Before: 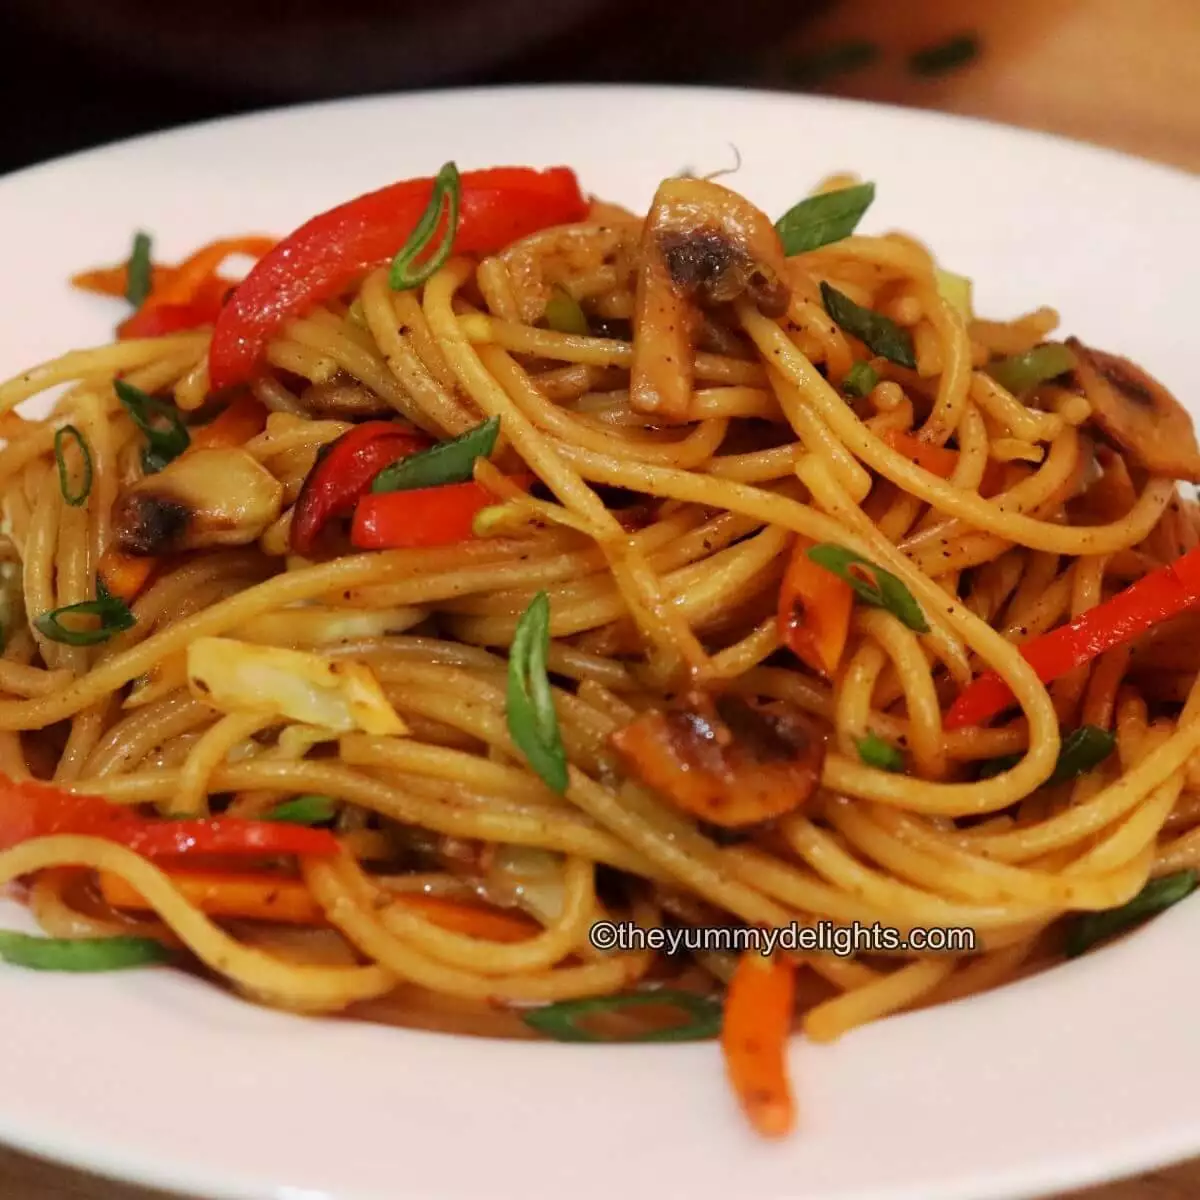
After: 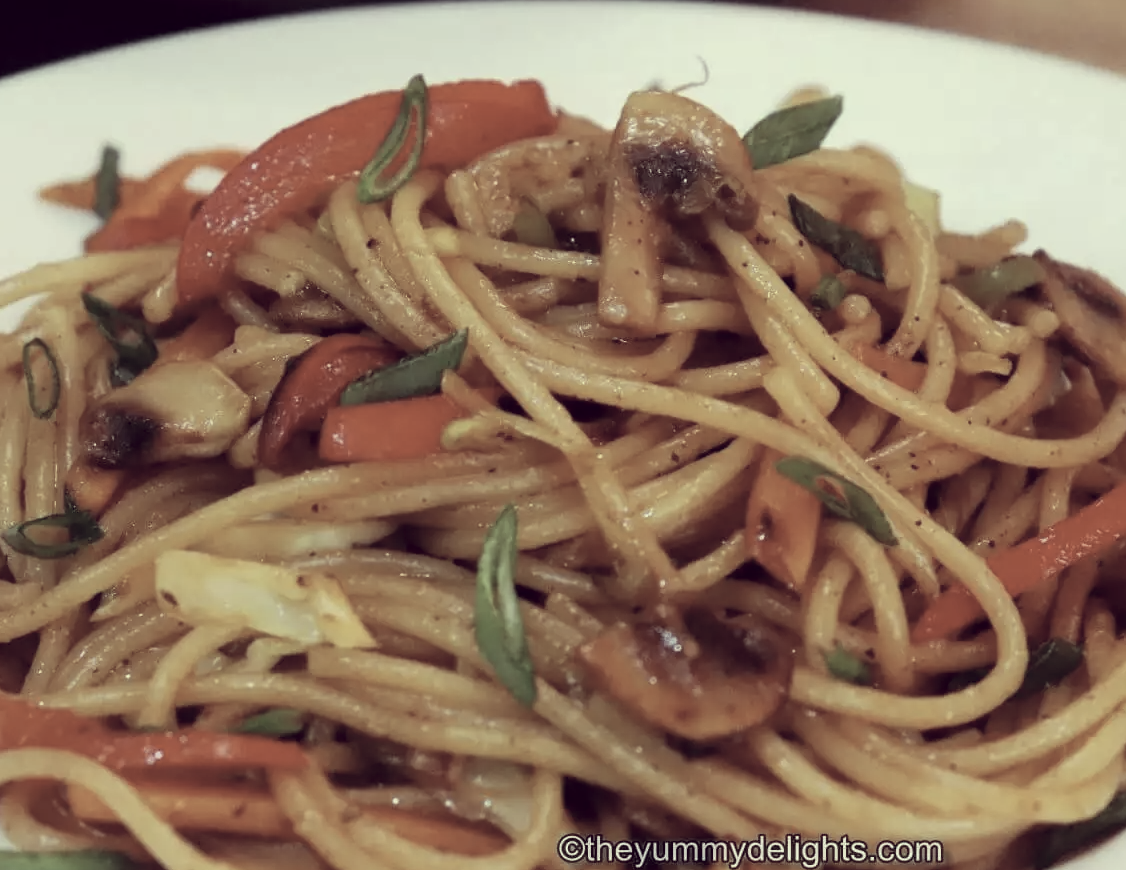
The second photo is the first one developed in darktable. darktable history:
crop: left 2.737%, top 7.287%, right 3.421%, bottom 20.179%
color correction: highlights a* -20.17, highlights b* 20.27, shadows a* 20.03, shadows b* -20.46, saturation 0.43
